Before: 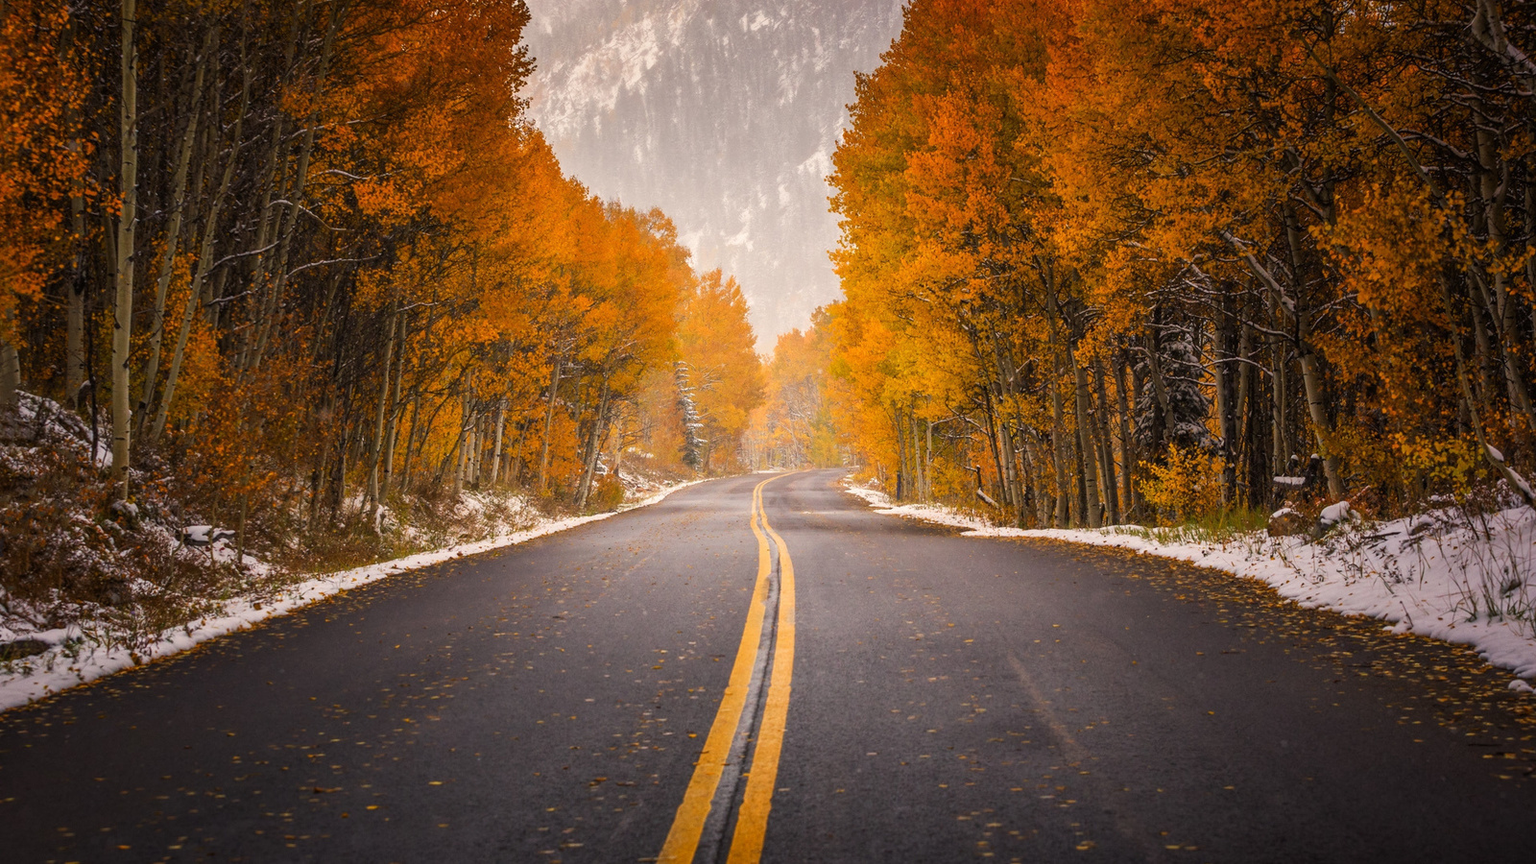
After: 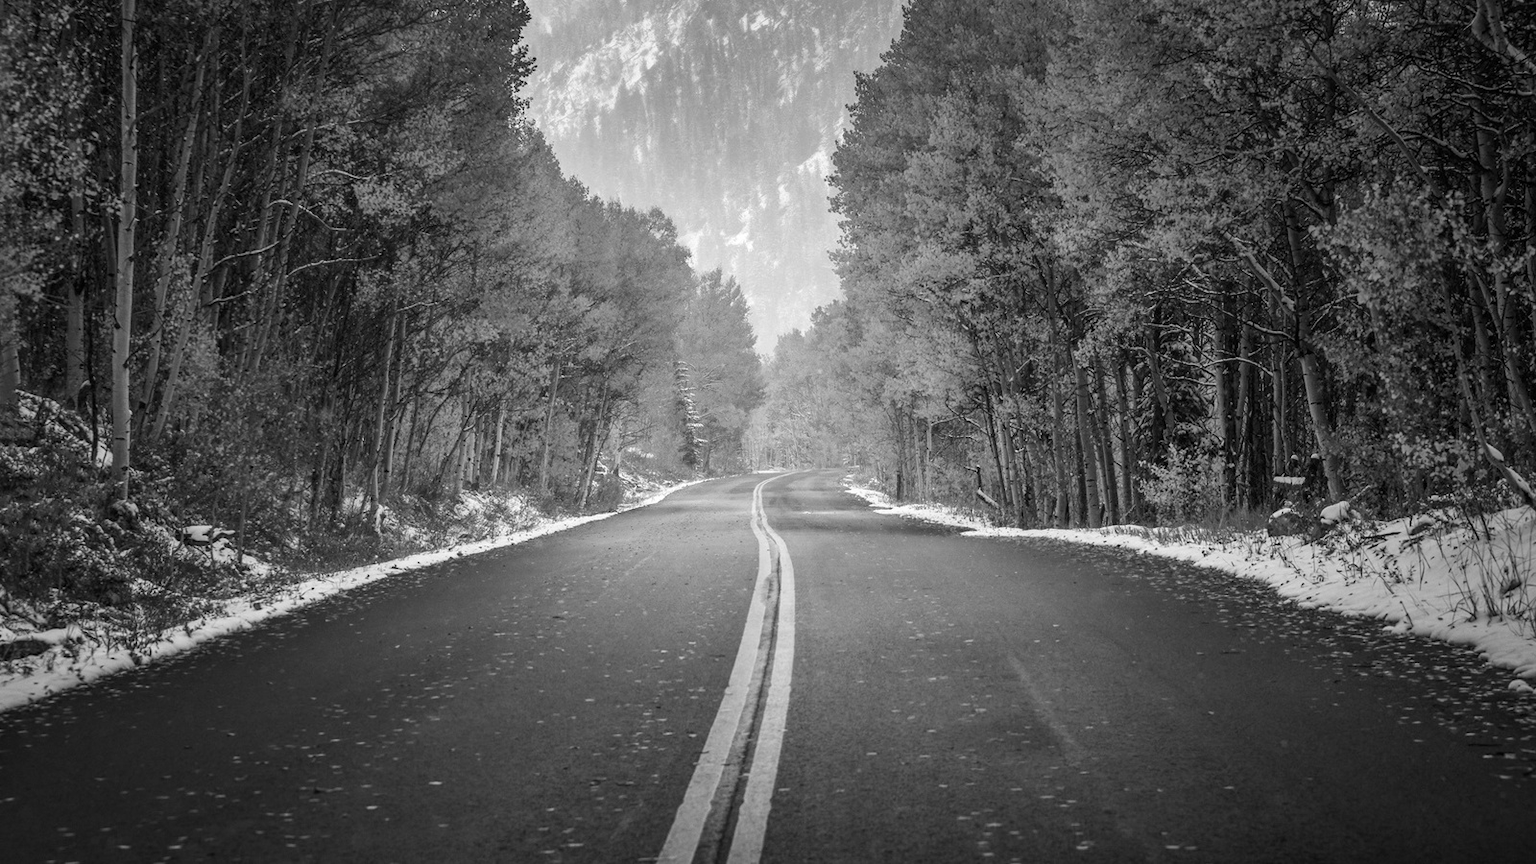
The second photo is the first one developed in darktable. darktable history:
levels: mode automatic, black 0.023%, white 99.97%, levels [0.062, 0.494, 0.925]
color zones: curves: ch1 [(0.24, 0.634) (0.75, 0.5)]; ch2 [(0.253, 0.437) (0.745, 0.491)], mix 102.12%
monochrome: on, module defaults
shadows and highlights: radius 108.52, shadows 23.73, highlights -59.32, low approximation 0.01, soften with gaussian
